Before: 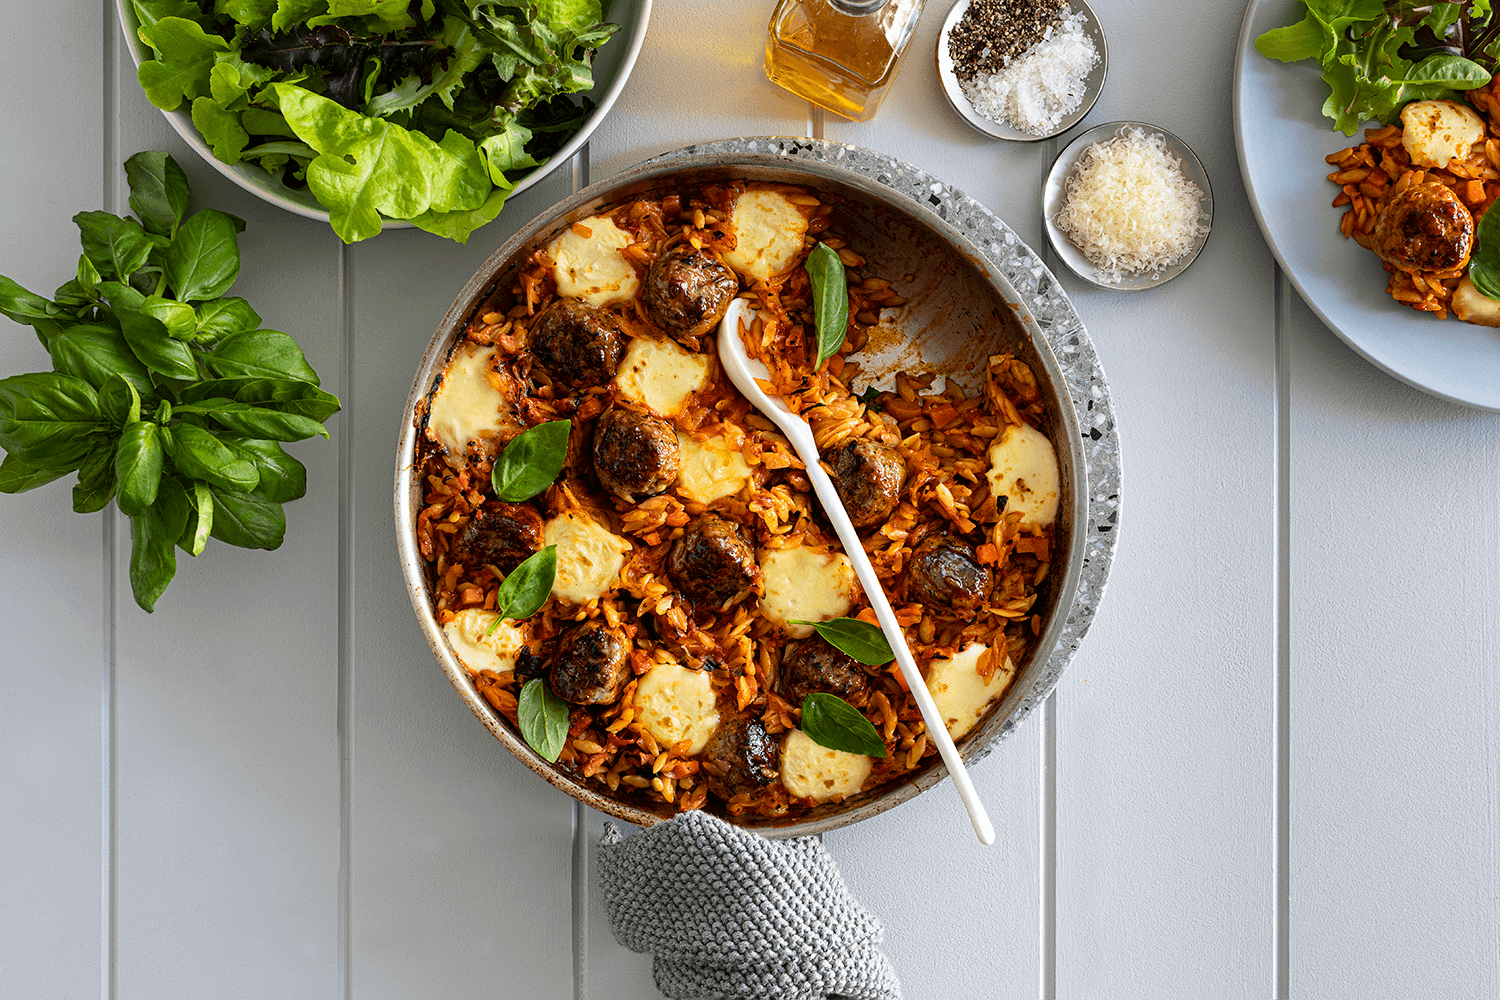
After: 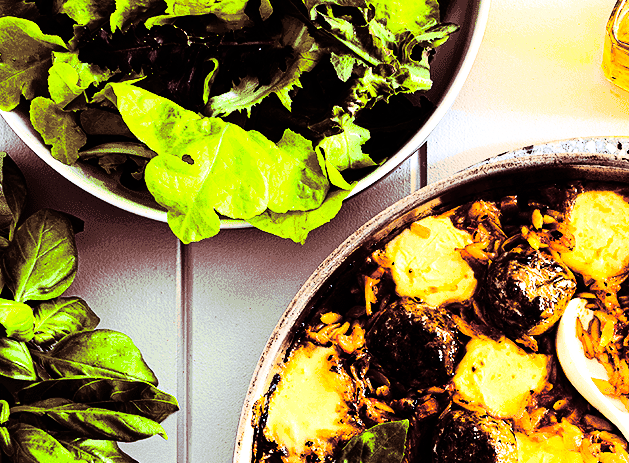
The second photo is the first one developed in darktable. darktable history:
color balance rgb: perceptual saturation grading › global saturation 10%, global vibrance 10%
color balance: lift [1, 1, 0.999, 1.001], gamma [1, 1.003, 1.005, 0.995], gain [1, 0.992, 0.988, 1.012], contrast 5%, output saturation 110%
white balance: red 0.984, blue 1.059
rgb curve: curves: ch0 [(0, 0) (0.21, 0.15) (0.24, 0.21) (0.5, 0.75) (0.75, 0.96) (0.89, 0.99) (1, 1)]; ch1 [(0, 0.02) (0.21, 0.13) (0.25, 0.2) (0.5, 0.67) (0.75, 0.9) (0.89, 0.97) (1, 1)]; ch2 [(0, 0.02) (0.21, 0.13) (0.25, 0.2) (0.5, 0.67) (0.75, 0.9) (0.89, 0.97) (1, 1)], compensate middle gray true
tone equalizer: -8 EV -1.08 EV, -7 EV -1.01 EV, -6 EV -0.867 EV, -5 EV -0.578 EV, -3 EV 0.578 EV, -2 EV 0.867 EV, -1 EV 1.01 EV, +0 EV 1.08 EV, edges refinement/feathering 500, mask exposure compensation -1.57 EV, preserve details no
crop and rotate: left 10.817%, top 0.062%, right 47.194%, bottom 53.626%
split-toning: highlights › hue 187.2°, highlights › saturation 0.83, balance -68.05, compress 56.43%
